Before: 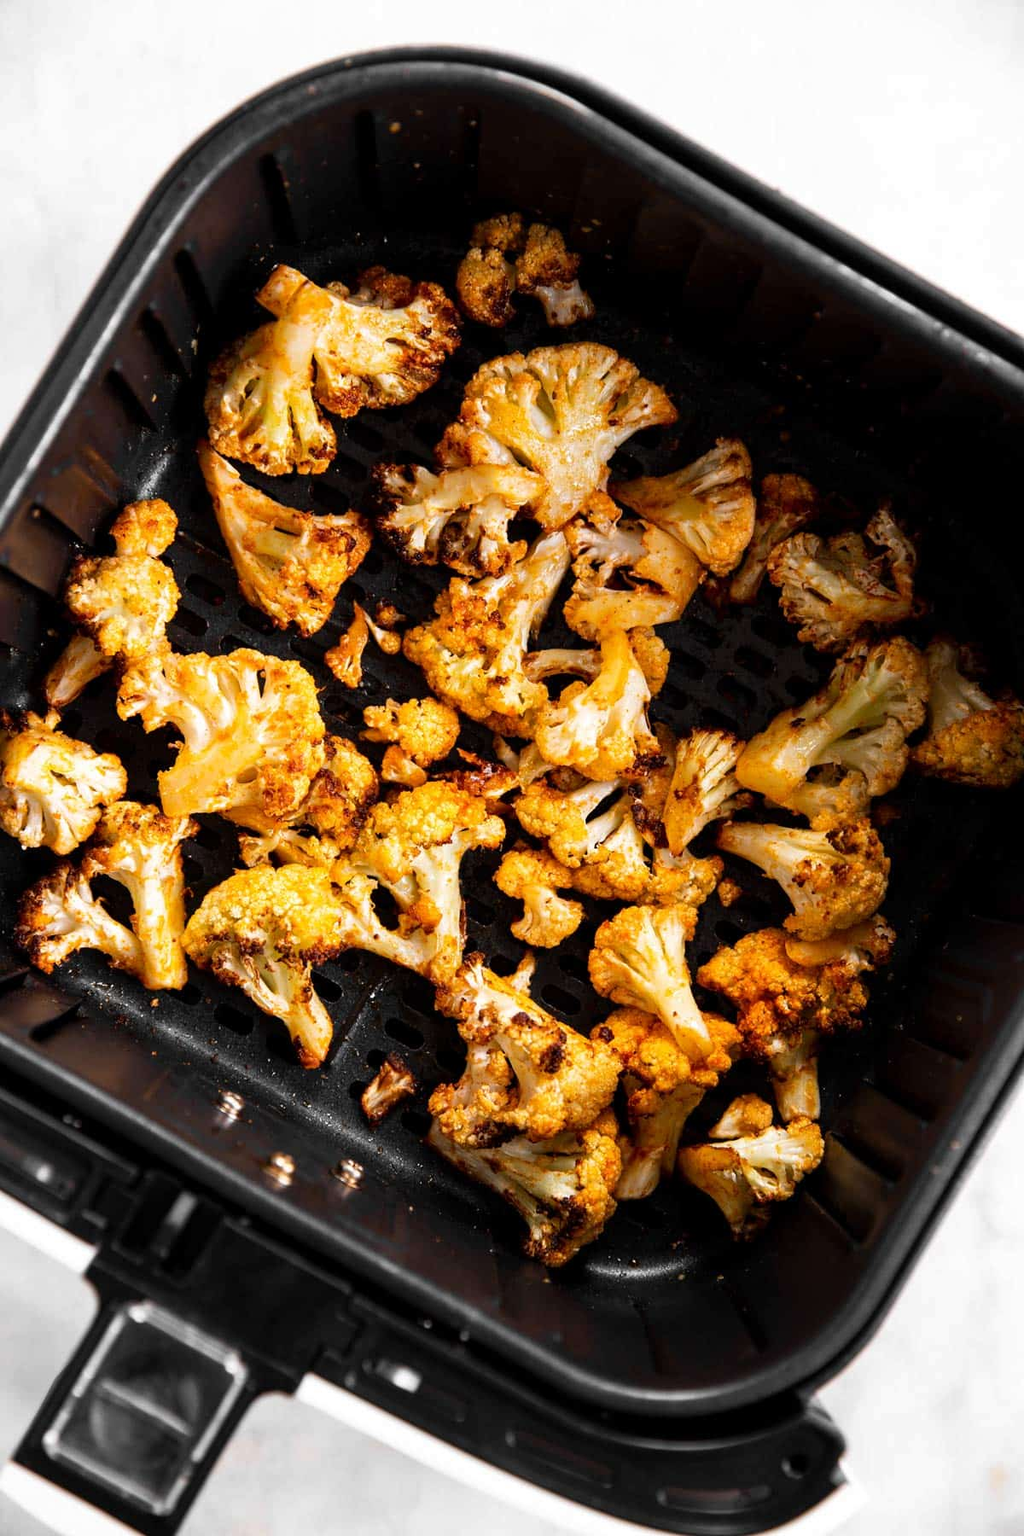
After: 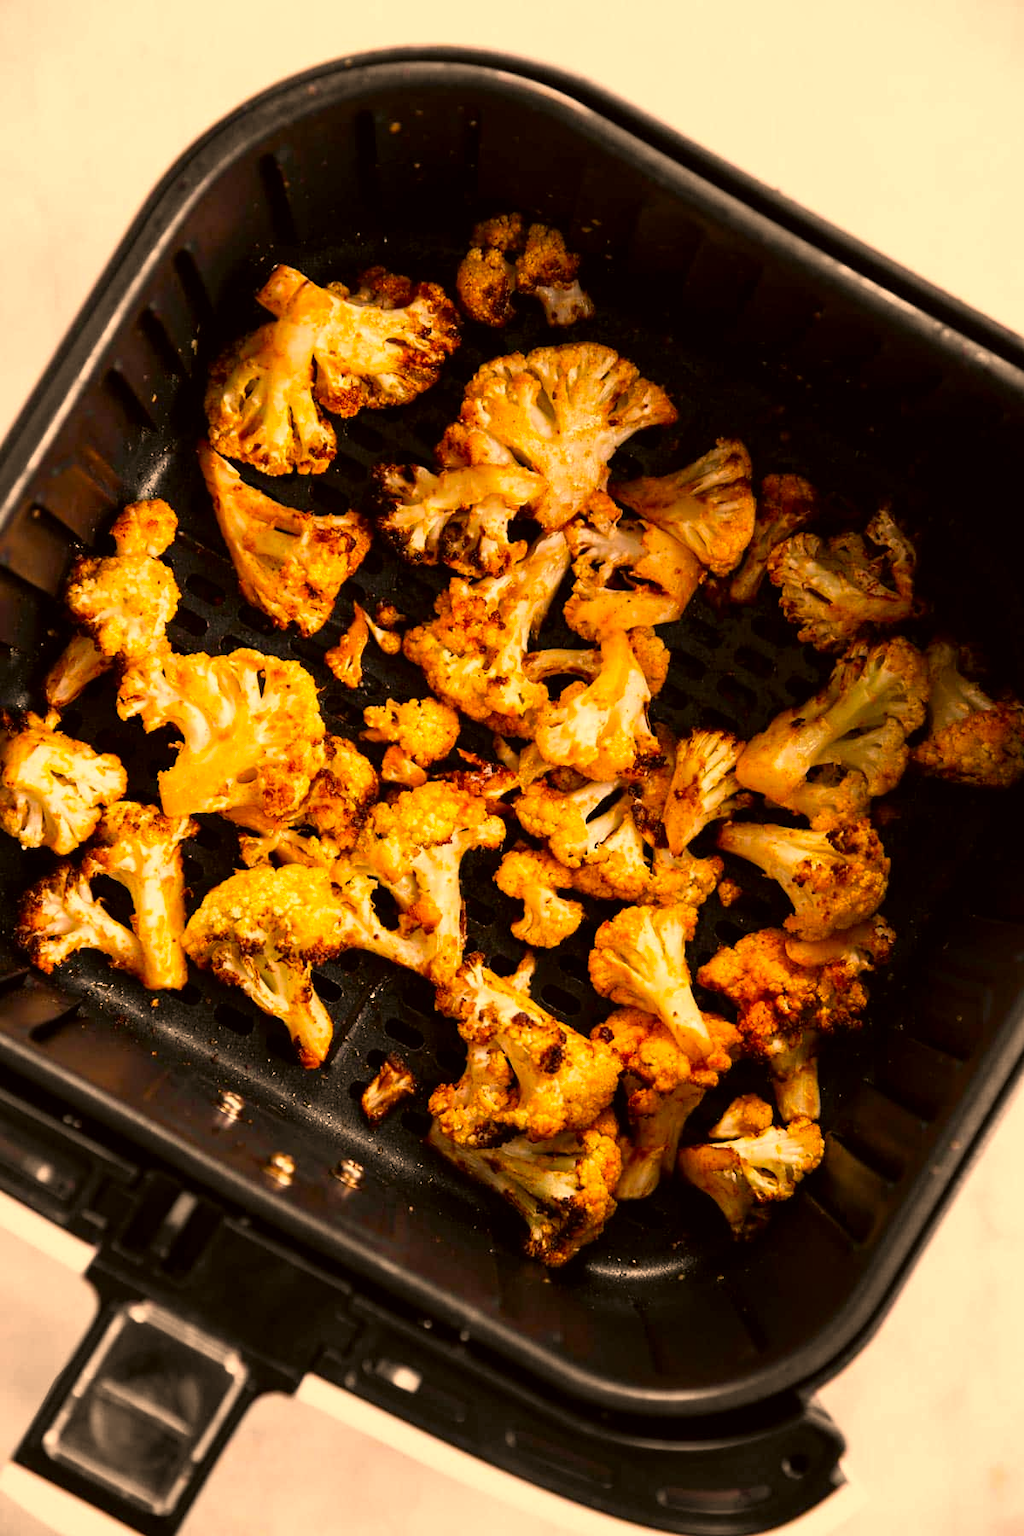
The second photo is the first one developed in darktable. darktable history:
color correction: highlights a* 18.59, highlights b* 34.71, shadows a* 1.85, shadows b* 6.7, saturation 1.02
